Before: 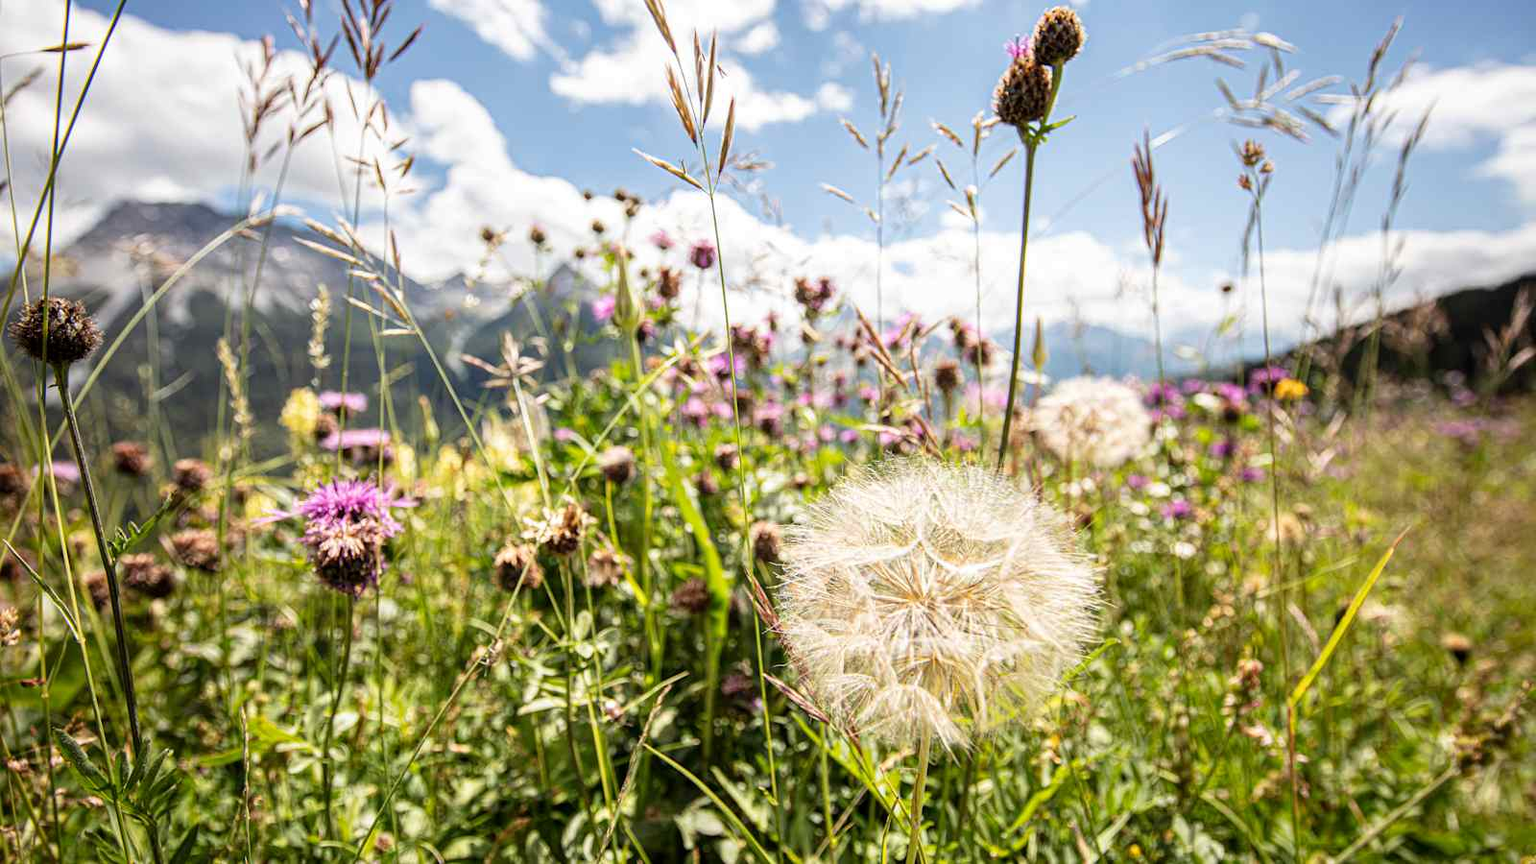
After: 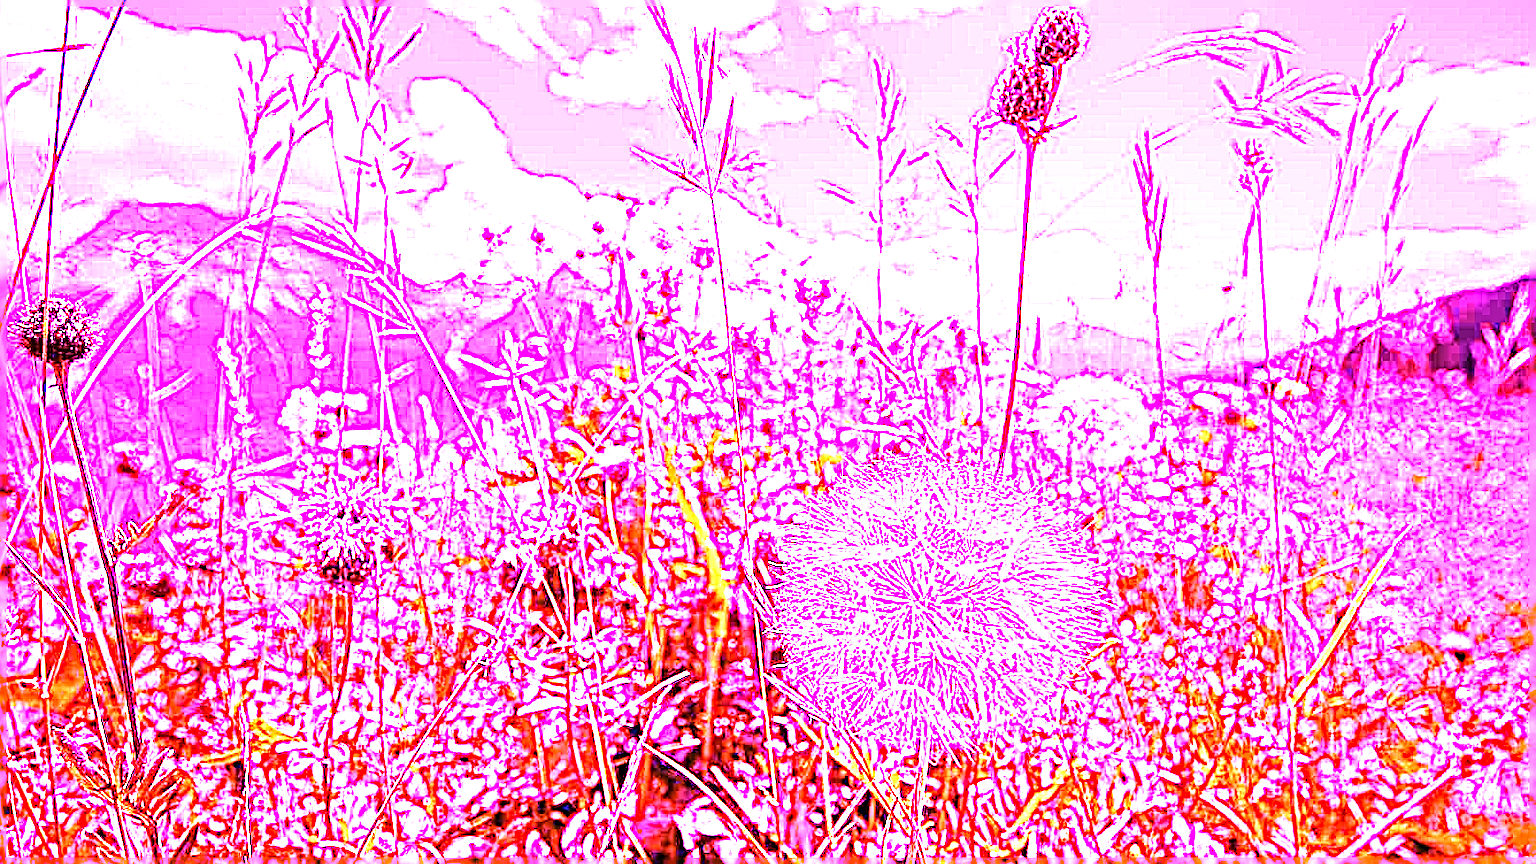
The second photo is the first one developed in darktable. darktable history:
sharpen: radius 2.584, amount 0.688
exposure: black level correction 0, exposure 0.5 EV, compensate exposure bias true, compensate highlight preservation false
white balance: red 8, blue 8
